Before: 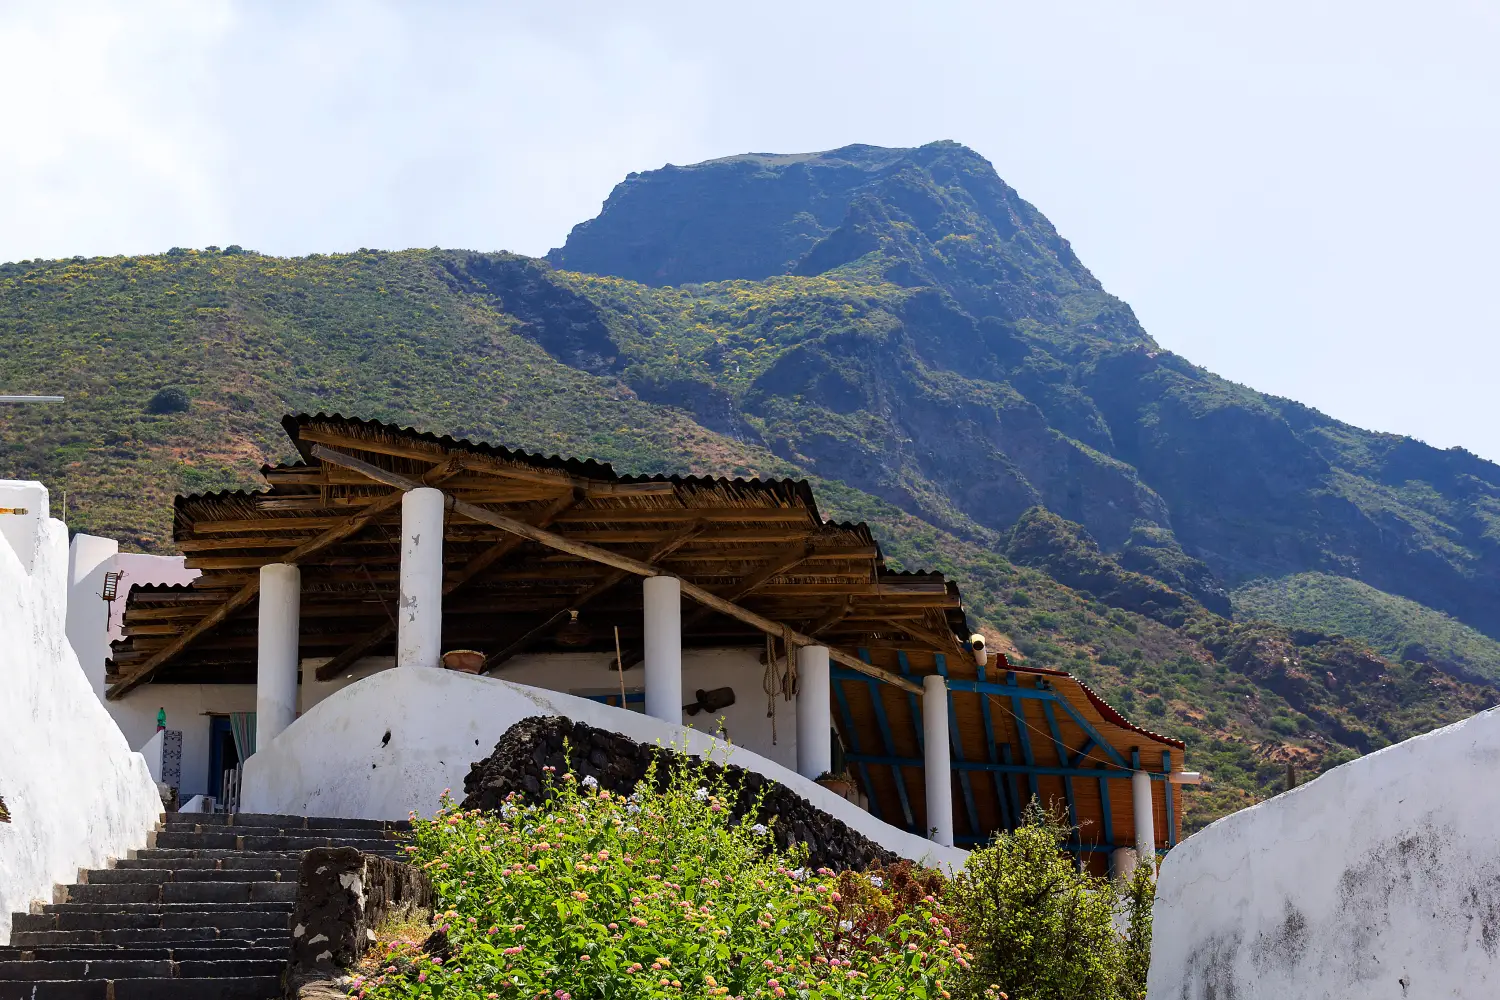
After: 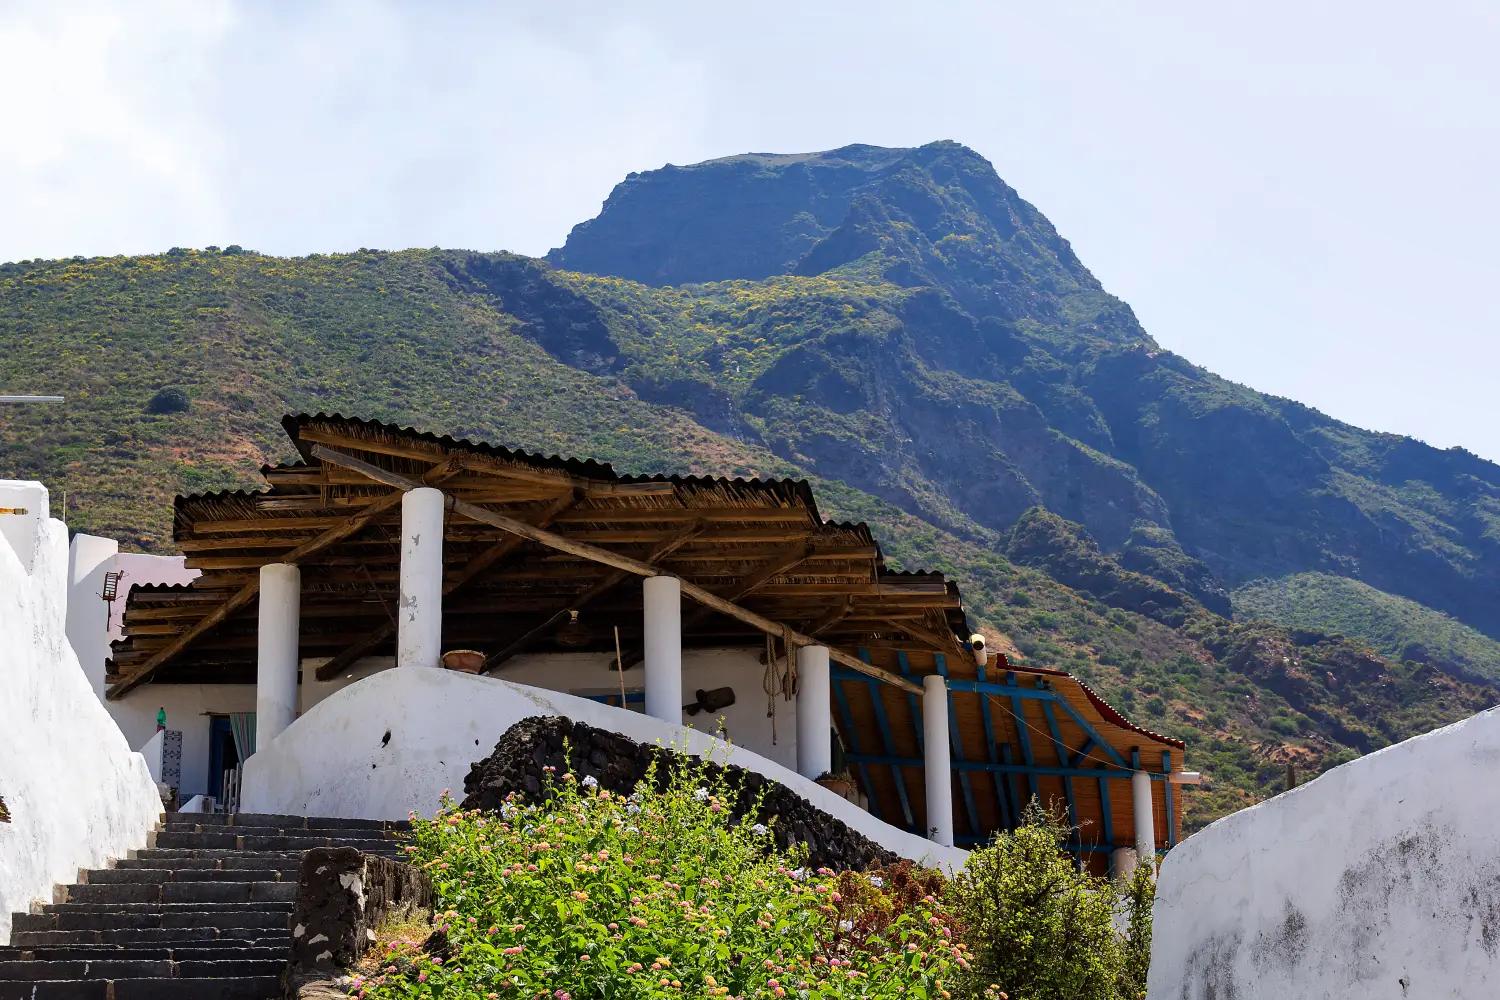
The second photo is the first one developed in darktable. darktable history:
shadows and highlights: shadows 29.7, highlights -30.4, low approximation 0.01, soften with gaussian
